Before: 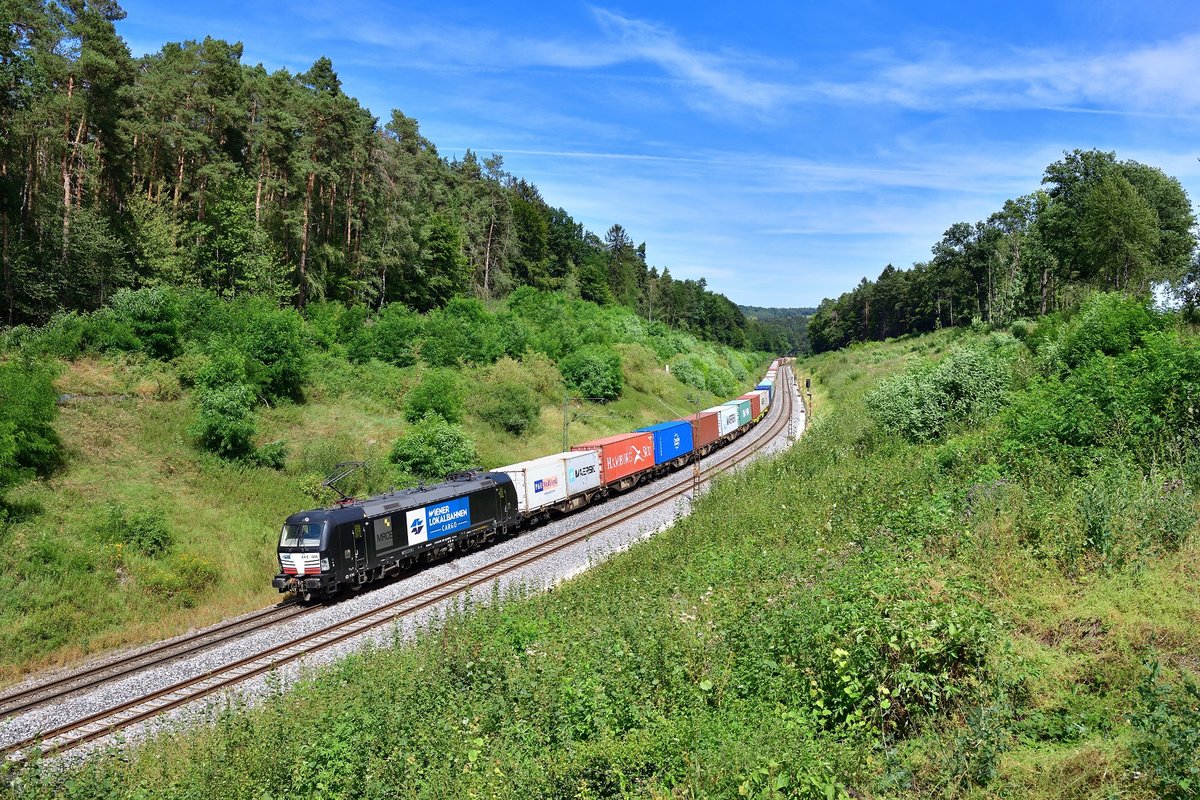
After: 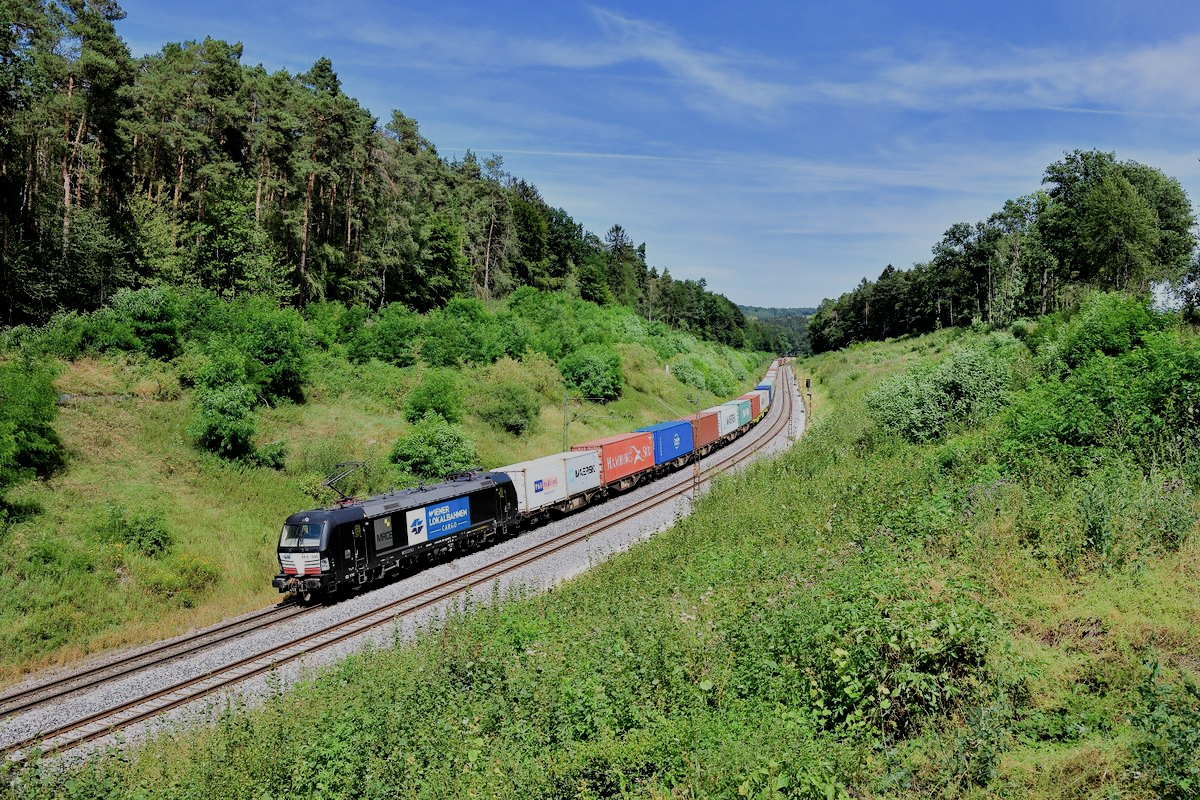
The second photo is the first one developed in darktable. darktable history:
filmic rgb: black relative exposure -6.18 EV, white relative exposure 6.97 EV, hardness 2.24
